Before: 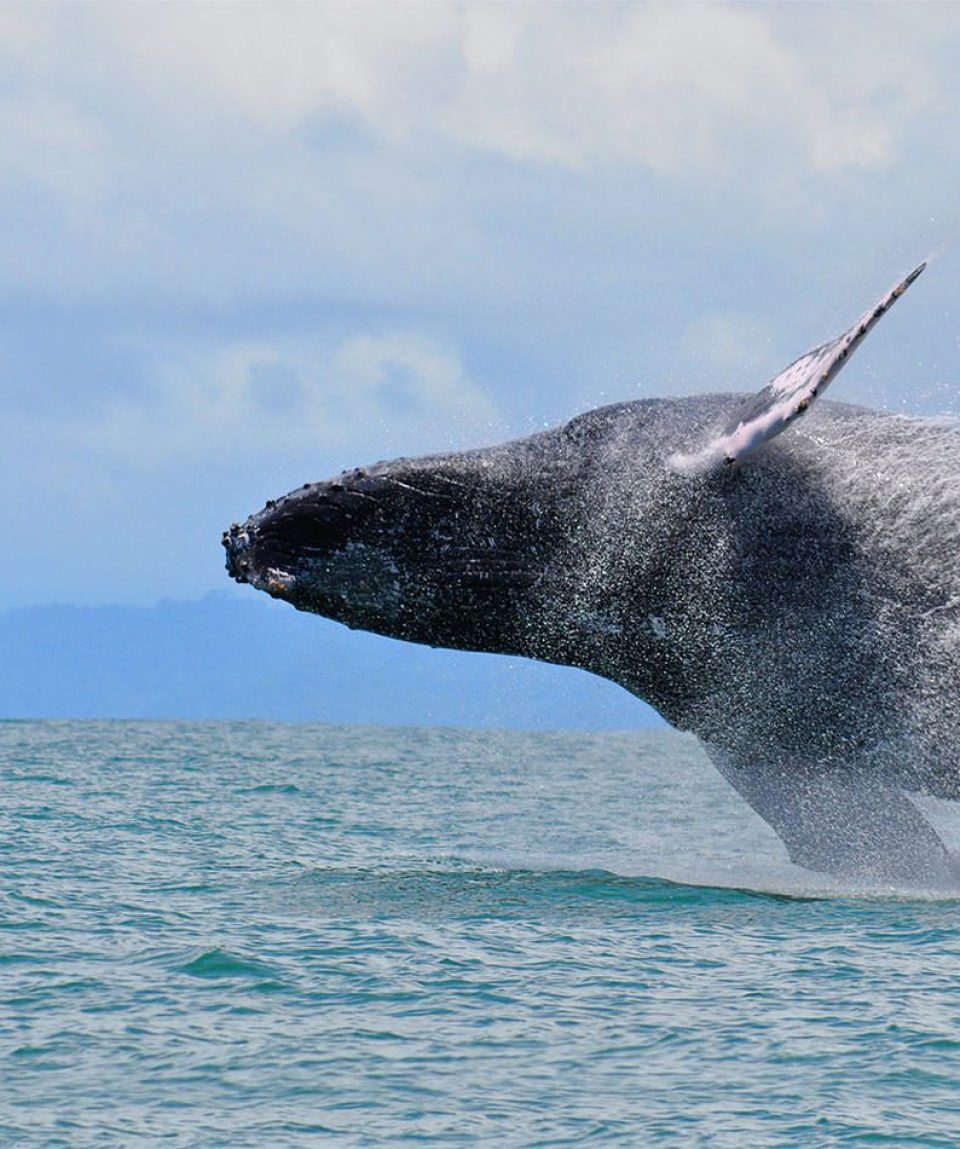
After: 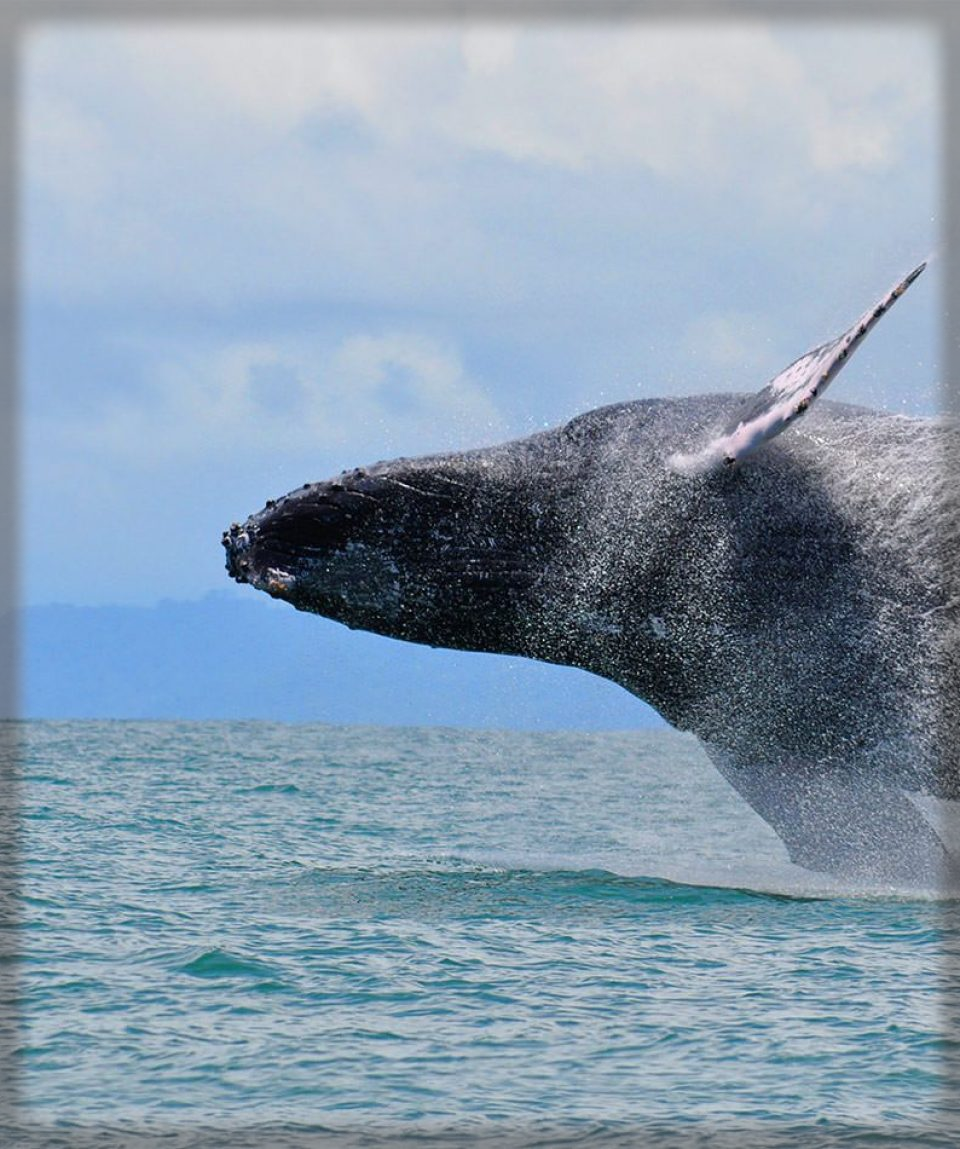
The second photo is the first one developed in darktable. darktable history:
vignetting: fall-off start 92.83%, fall-off radius 5.79%, automatic ratio true, width/height ratio 1.33, shape 0.05, dithering 8-bit output
